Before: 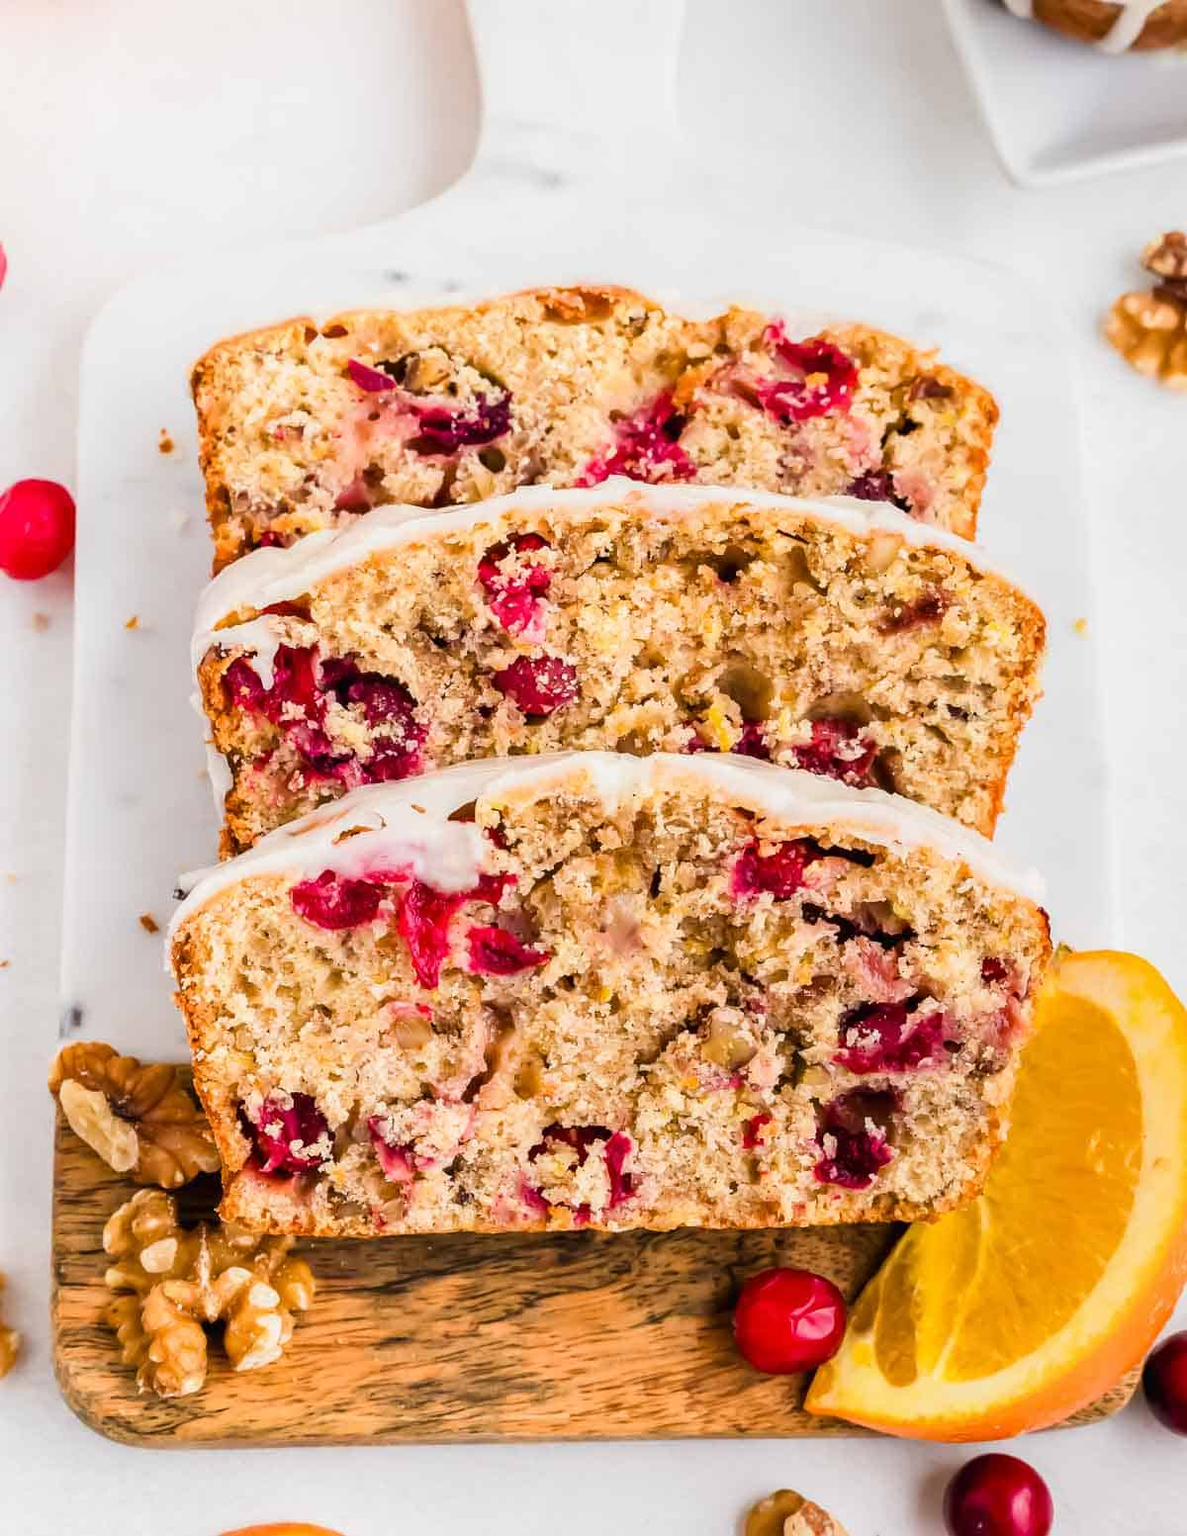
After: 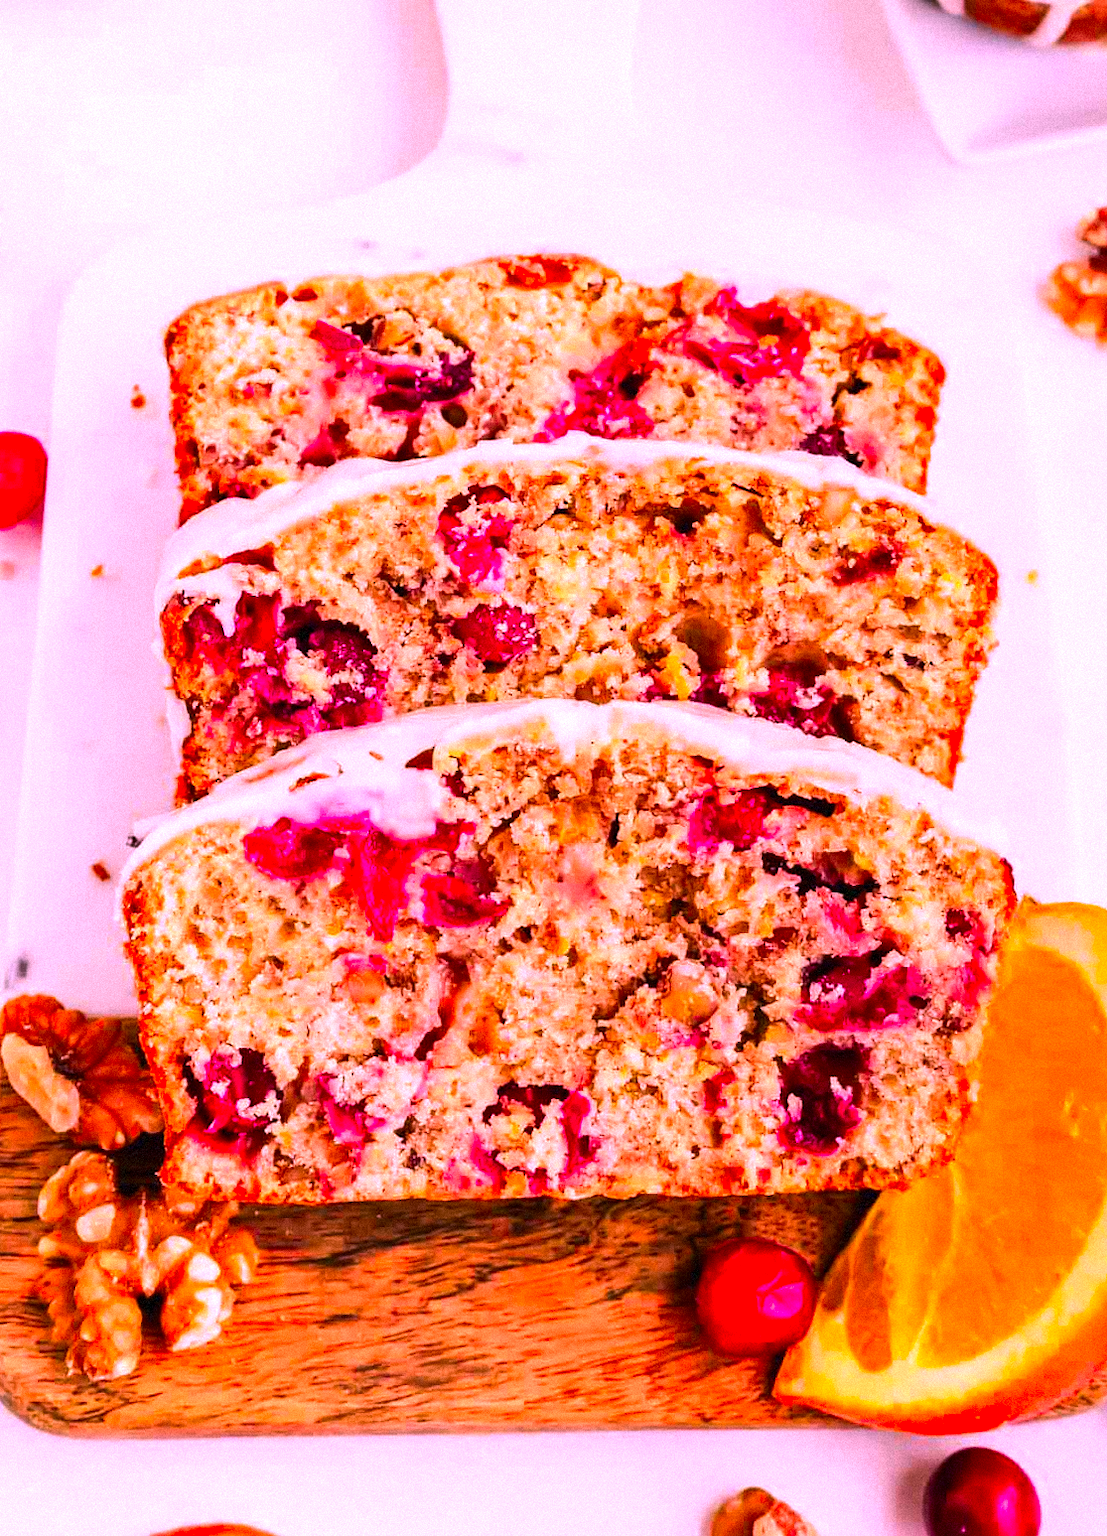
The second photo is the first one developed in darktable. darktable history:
color correction: highlights a* 19.5, highlights b* -11.53, saturation 1.69
grain: mid-tones bias 0%
rotate and perspective: rotation 0.215°, lens shift (vertical) -0.139, crop left 0.069, crop right 0.939, crop top 0.002, crop bottom 0.996
tone equalizer: -8 EV -0.417 EV, -7 EV -0.389 EV, -6 EV -0.333 EV, -5 EV -0.222 EV, -3 EV 0.222 EV, -2 EV 0.333 EV, -1 EV 0.389 EV, +0 EV 0.417 EV, edges refinement/feathering 500, mask exposure compensation -1.57 EV, preserve details no
